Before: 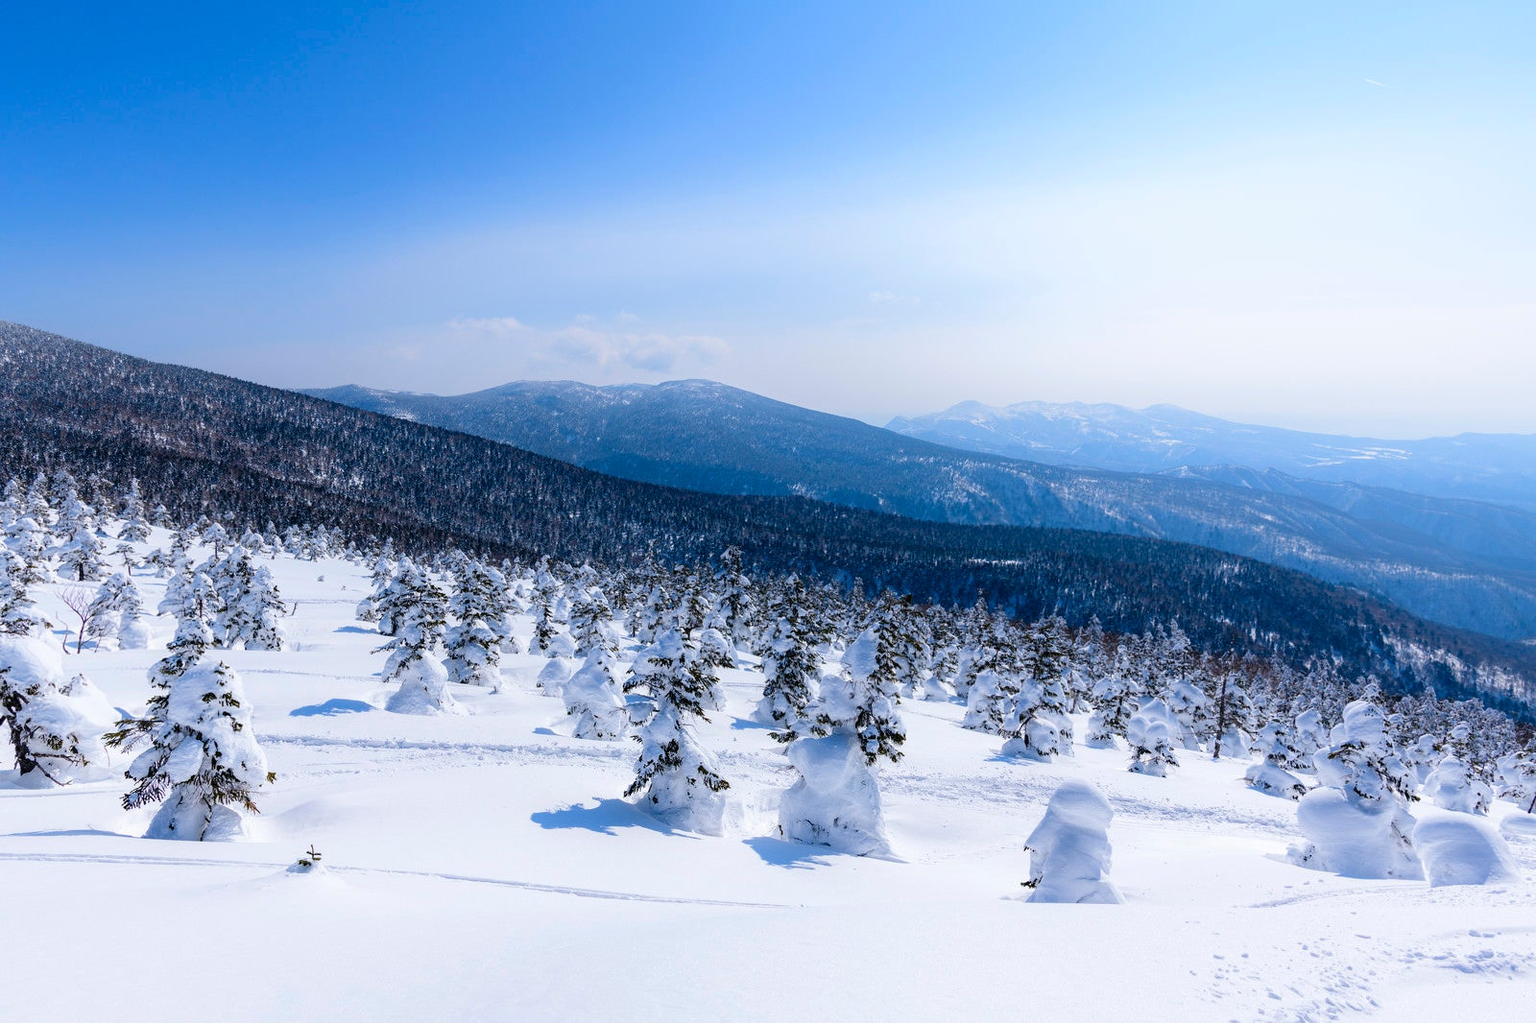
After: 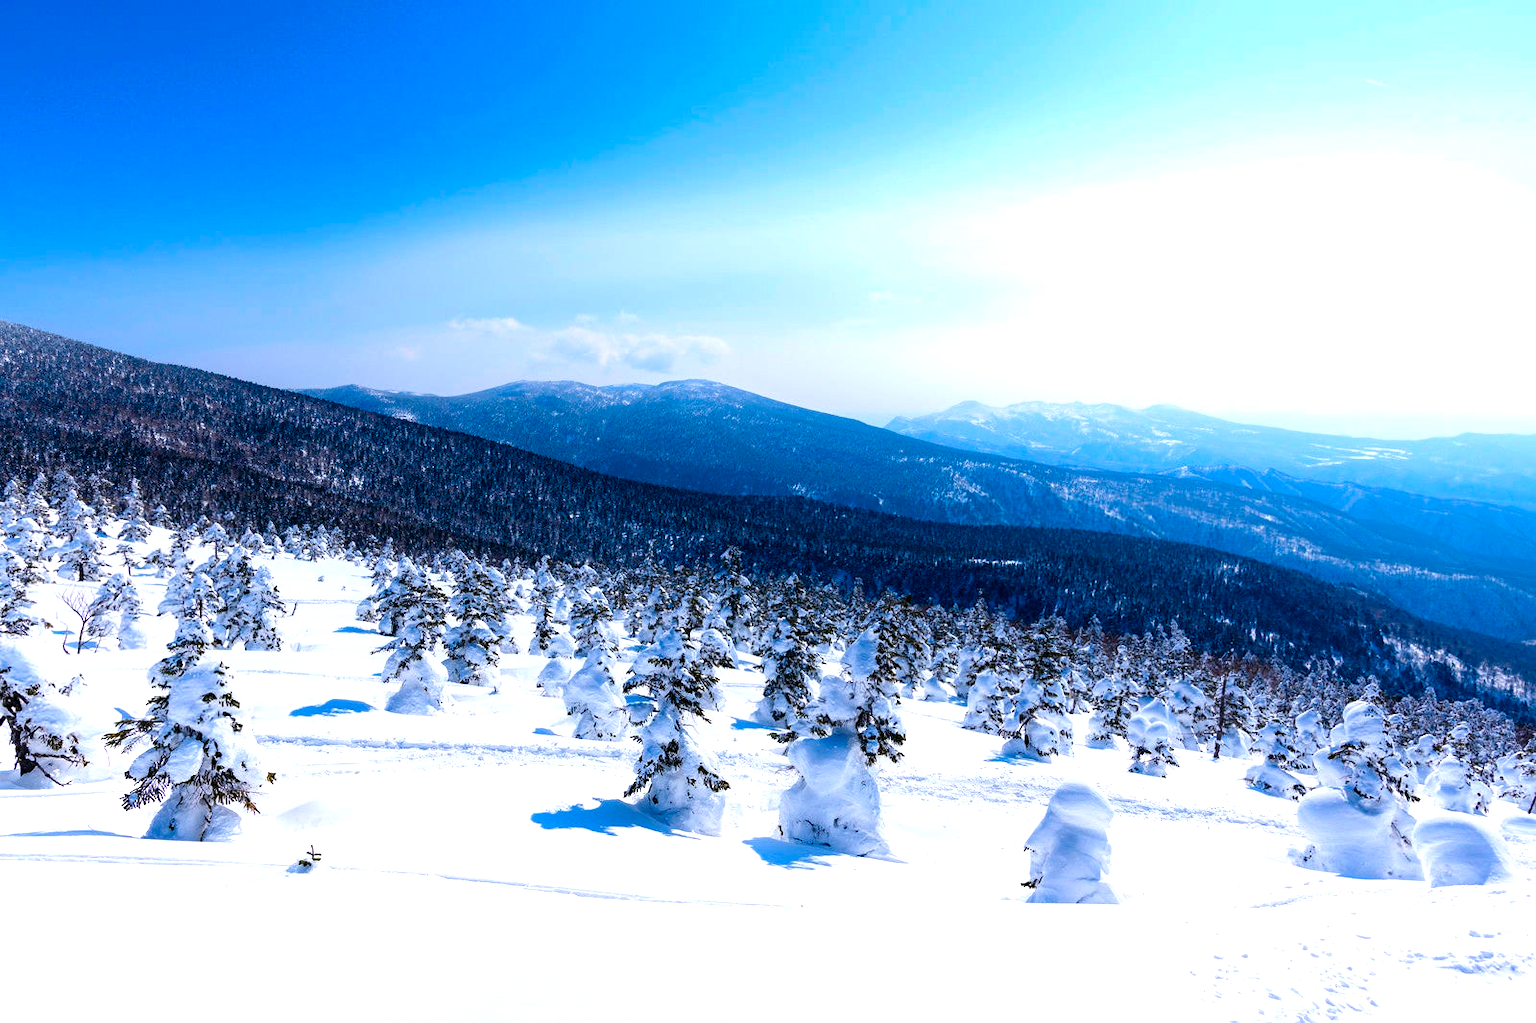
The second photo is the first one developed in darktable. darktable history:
color balance rgb: perceptual saturation grading › global saturation 36.203%, perceptual saturation grading › shadows 36.148%, perceptual brilliance grading › global brilliance 15.125%, perceptual brilliance grading › shadows -34.996%, global vibrance 20%
